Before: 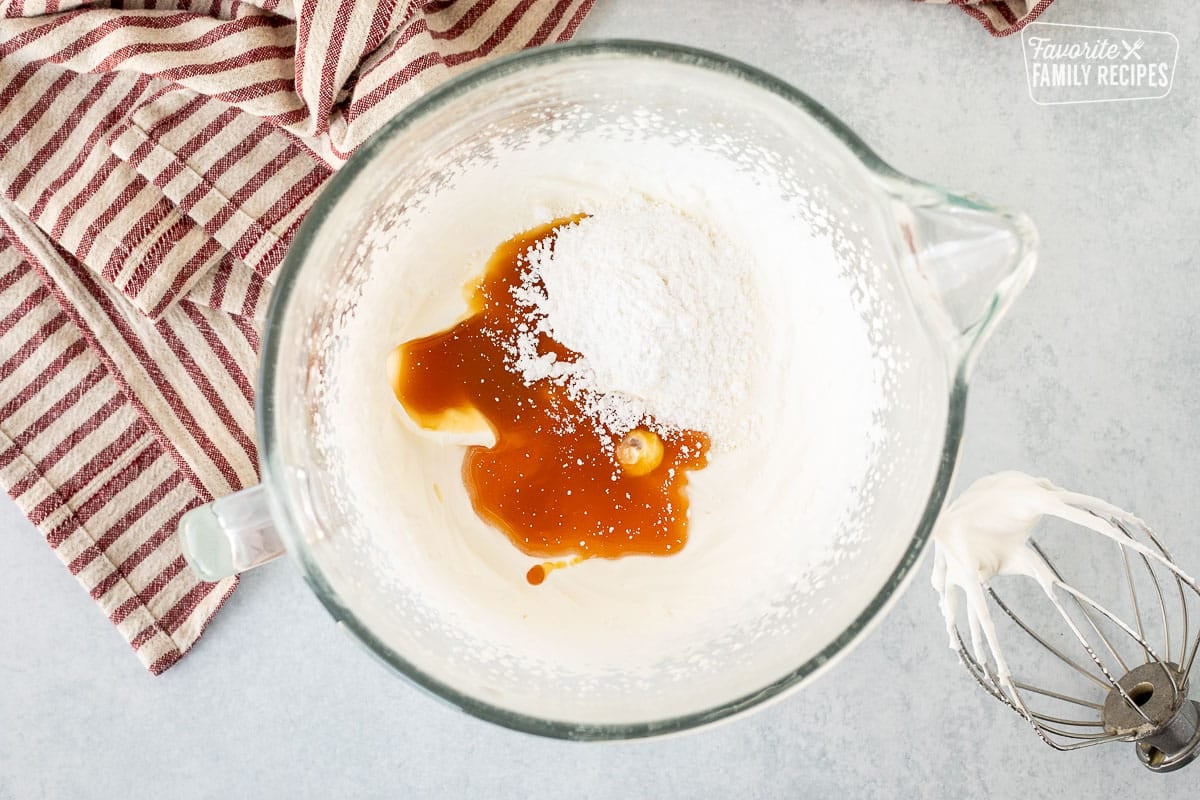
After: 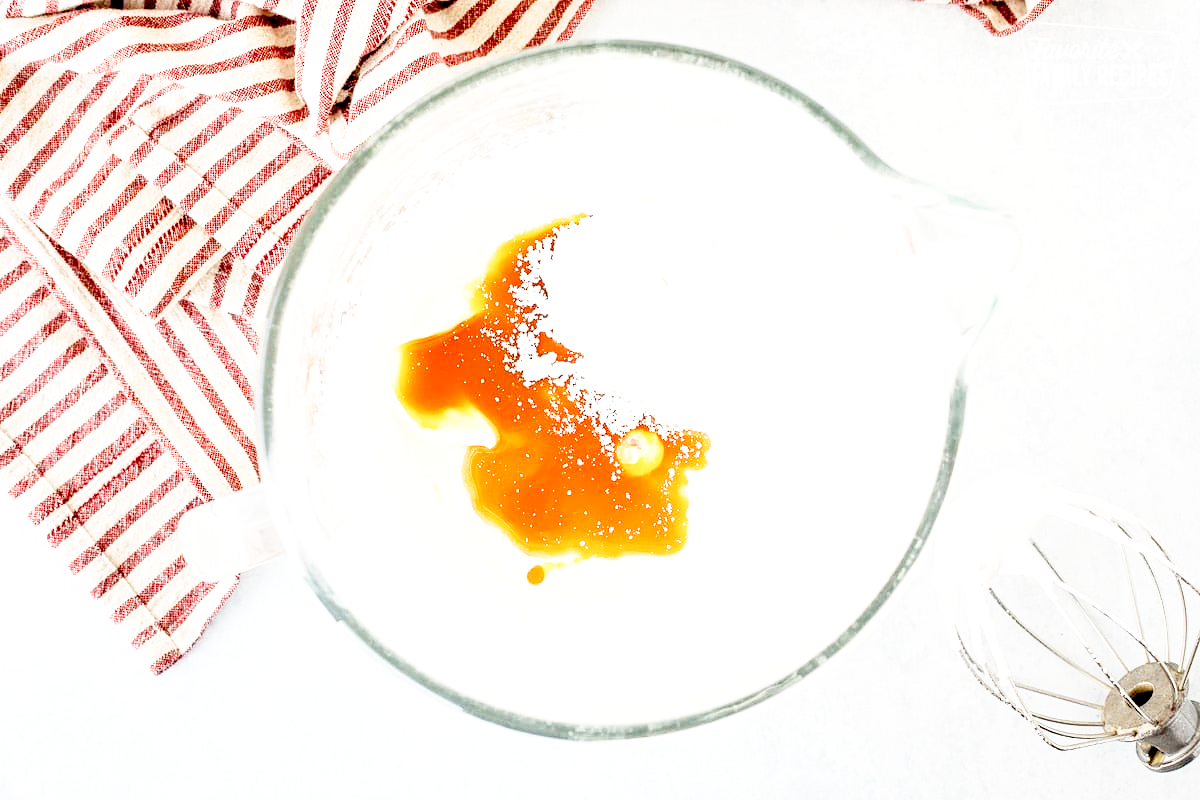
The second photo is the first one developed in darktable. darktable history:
base curve: curves: ch0 [(0, 0) (0.012, 0.01) (0.073, 0.168) (0.31, 0.711) (0.645, 0.957) (1, 1)], fusion 1, preserve colors none
